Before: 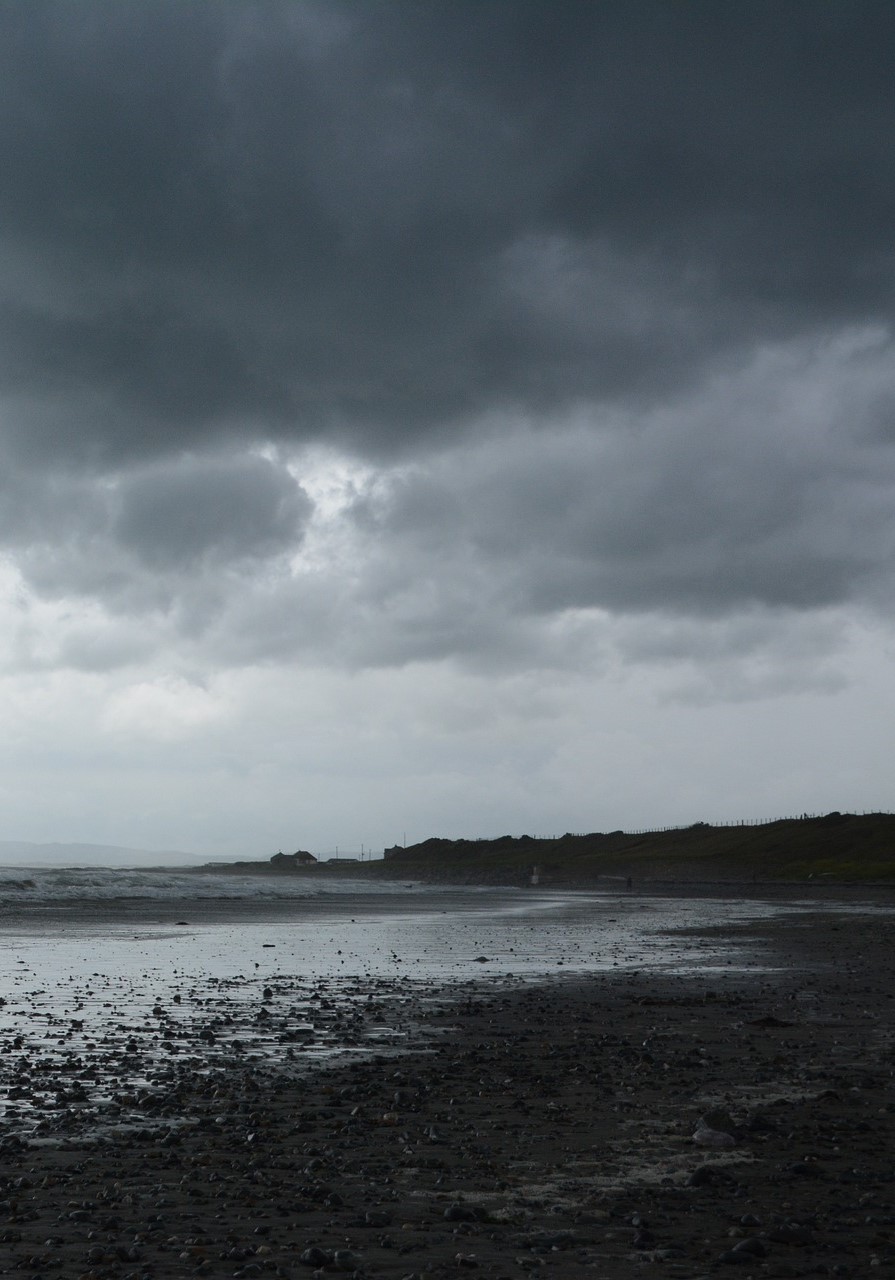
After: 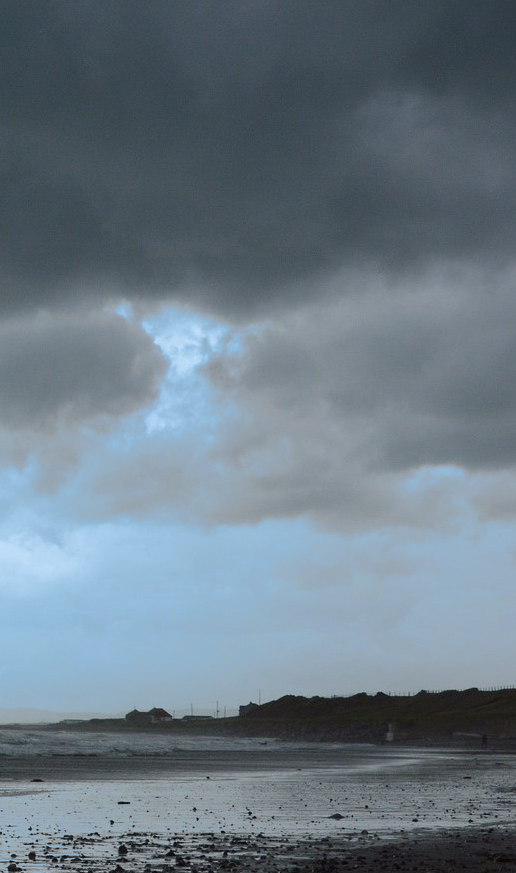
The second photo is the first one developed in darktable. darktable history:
split-toning: shadows › hue 351.18°, shadows › saturation 0.86, highlights › hue 218.82°, highlights › saturation 0.73, balance -19.167
crop: left 16.202%, top 11.208%, right 26.045%, bottom 20.557%
